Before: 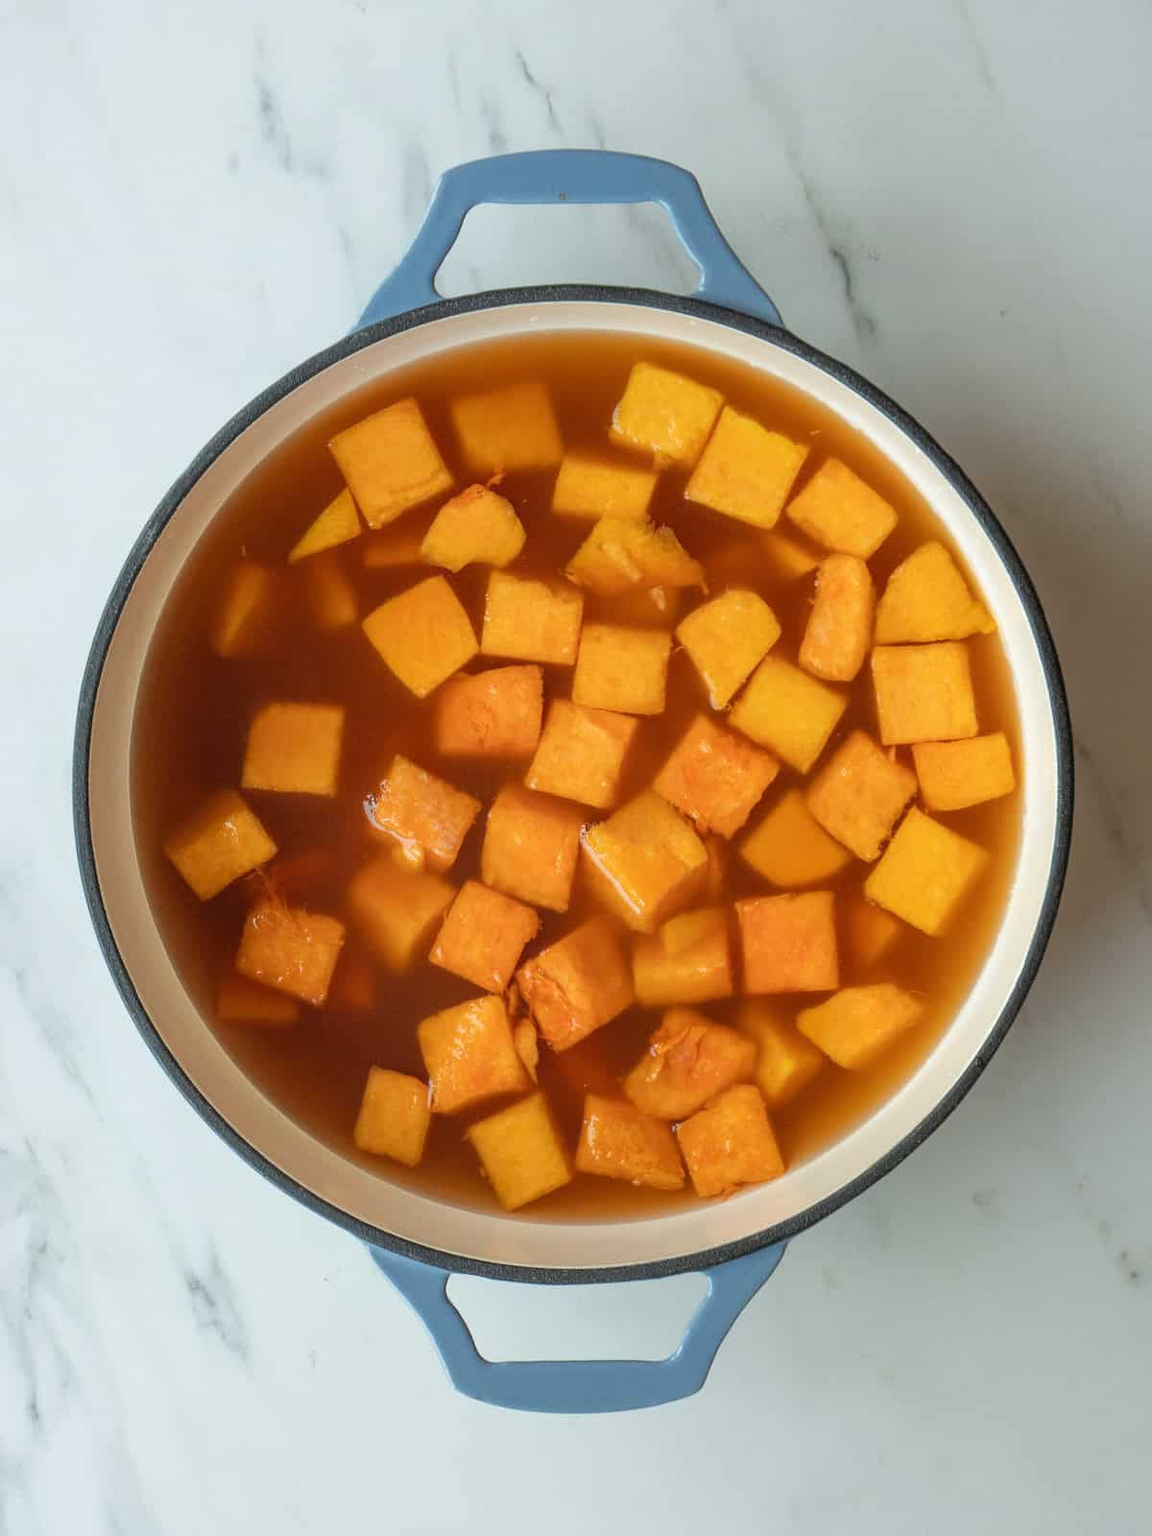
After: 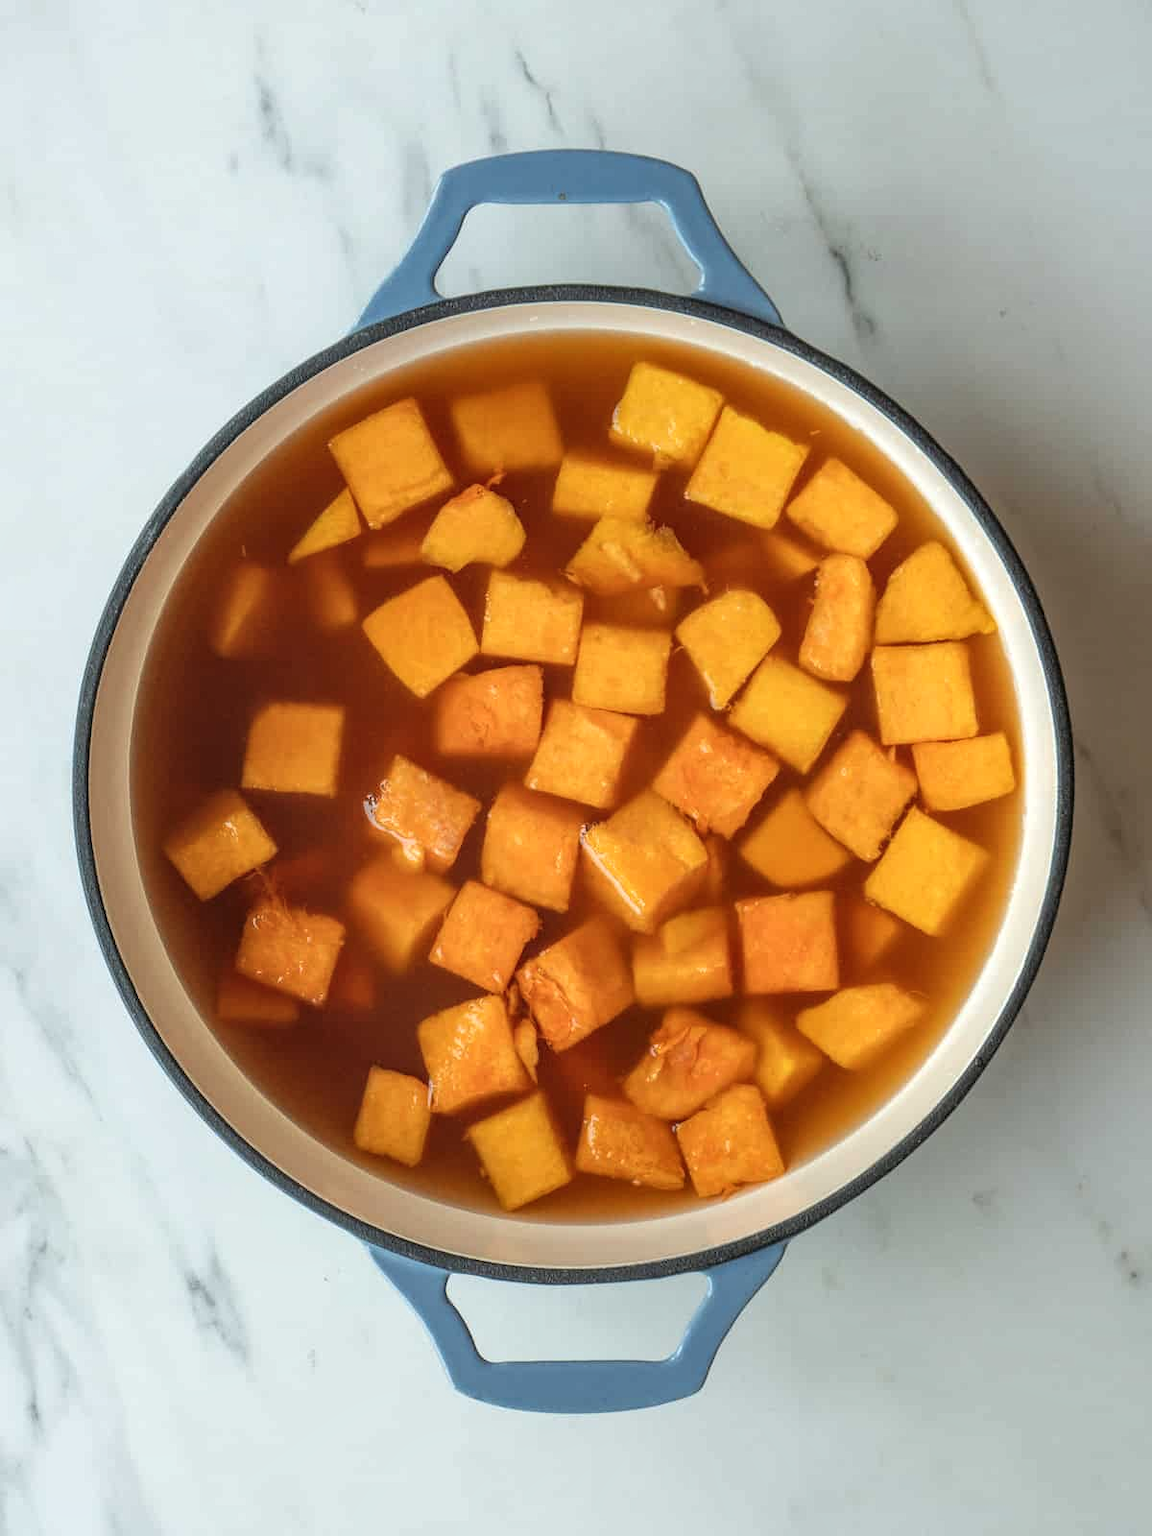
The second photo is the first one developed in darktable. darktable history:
exposure: black level correction -0.005, exposure 0.049 EV, compensate highlight preservation false
local contrast: detail 130%
